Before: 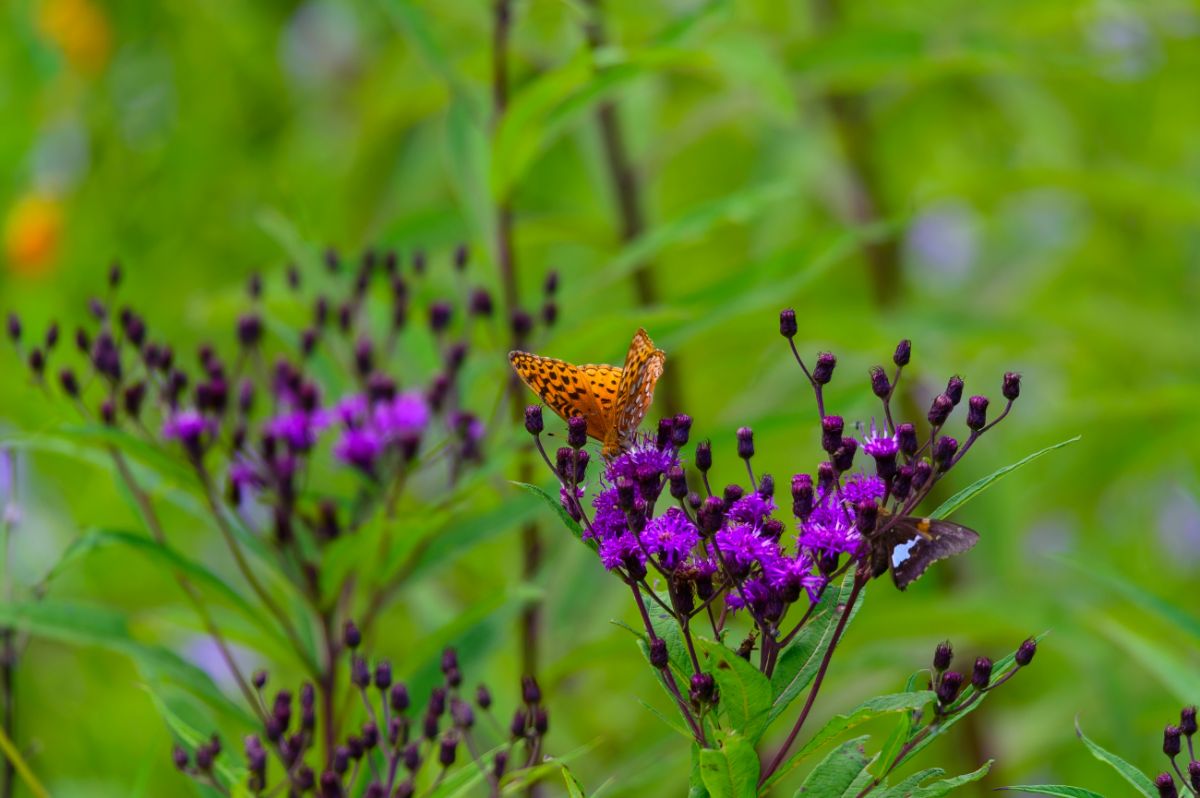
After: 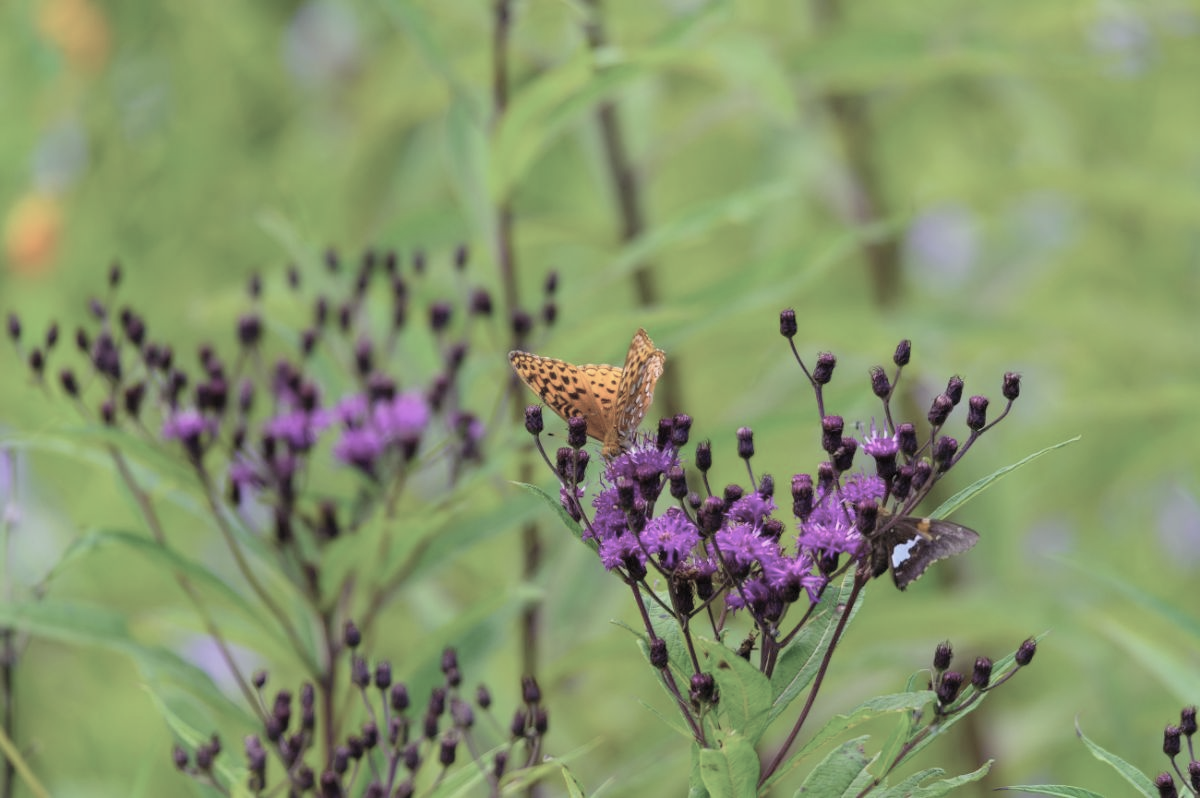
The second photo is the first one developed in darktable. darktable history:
contrast brightness saturation: brightness 0.189, saturation -0.483
